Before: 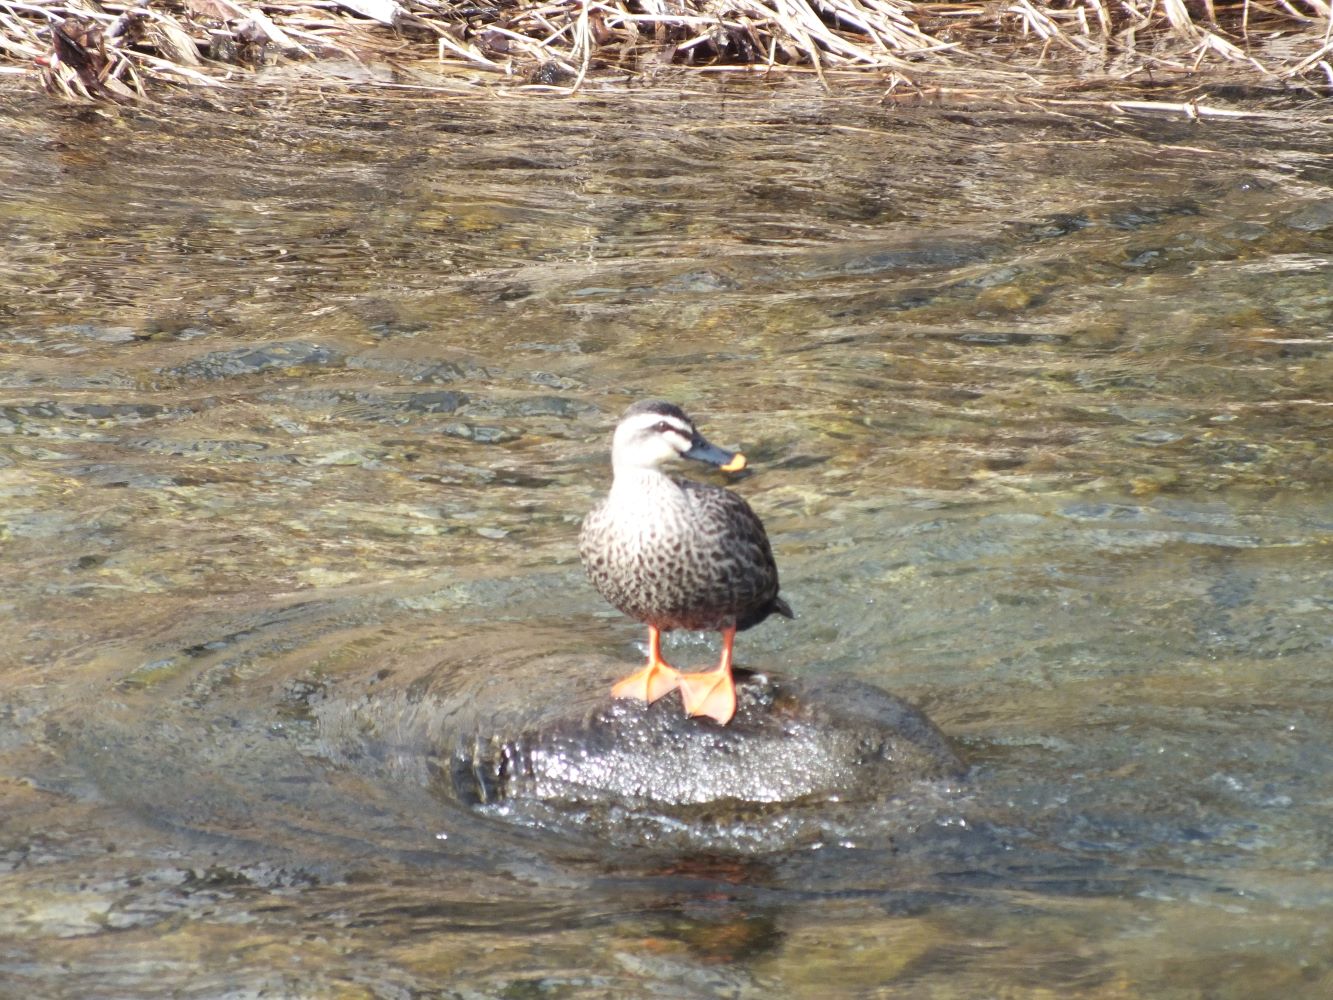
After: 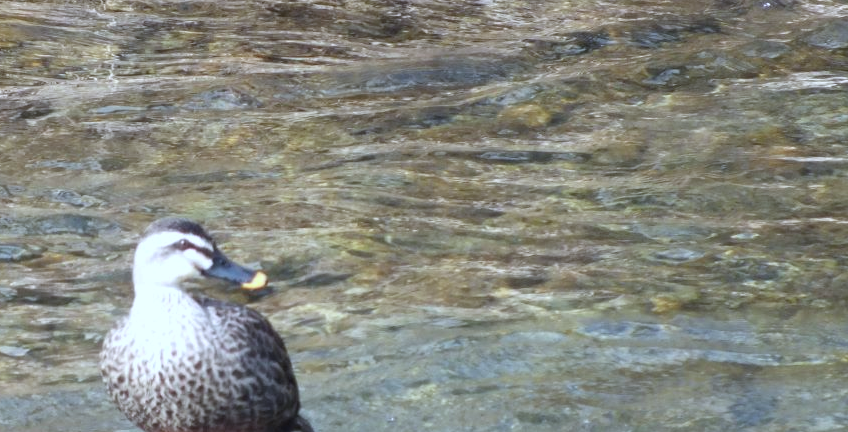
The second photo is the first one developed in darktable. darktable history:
white balance: red 0.926, green 1.003, blue 1.133
crop: left 36.005%, top 18.293%, right 0.31%, bottom 38.444%
shadows and highlights: soften with gaussian
